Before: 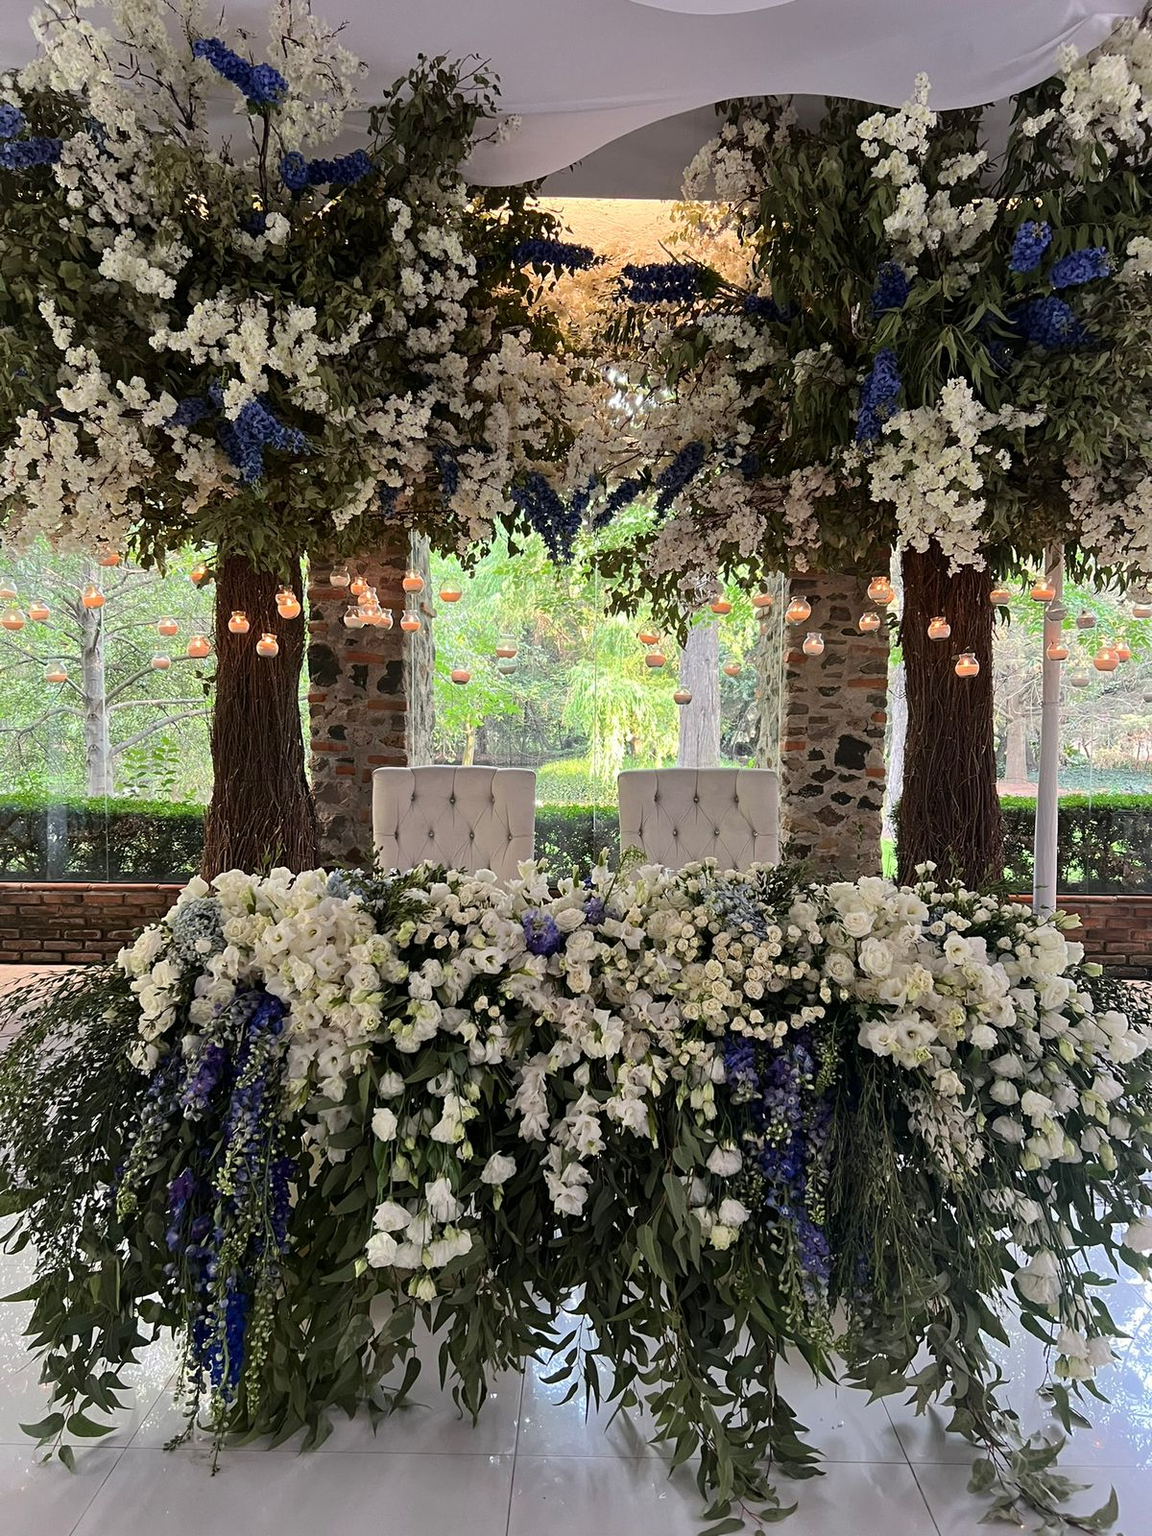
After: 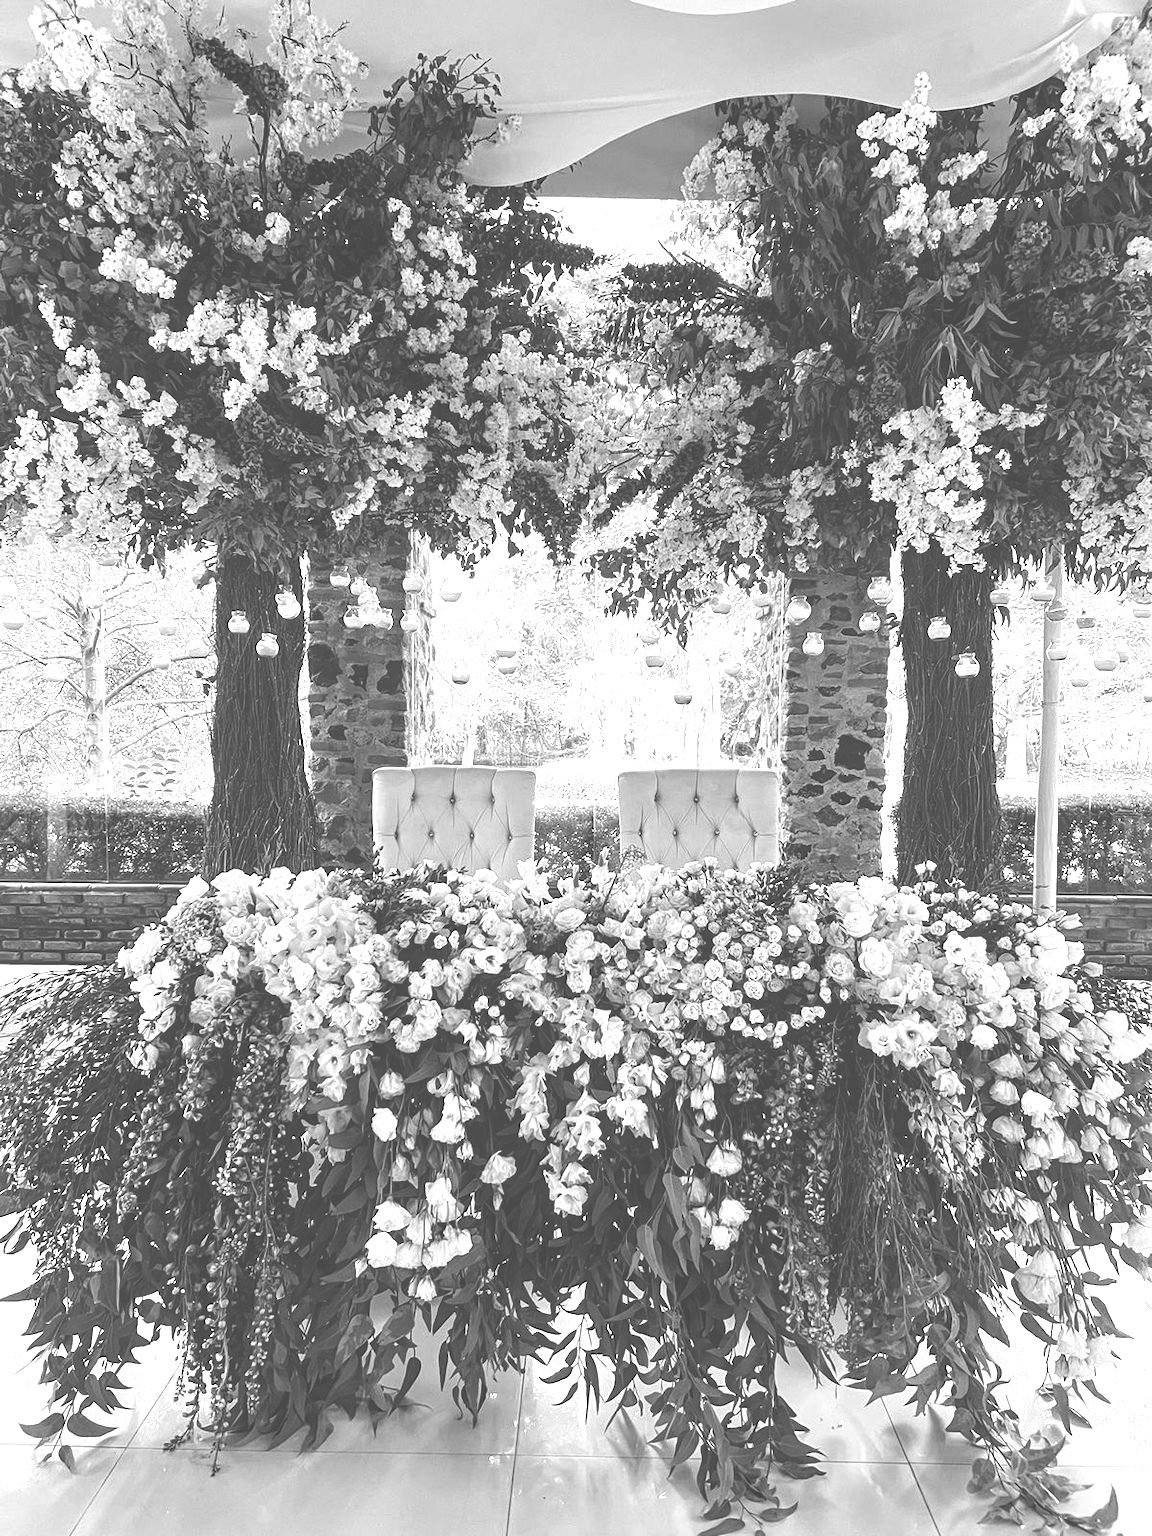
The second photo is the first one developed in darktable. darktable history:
levels: levels [0, 0.374, 0.749]
monochrome: on, module defaults
exposure: black level correction -0.041, exposure 0.064 EV, compensate highlight preservation false
local contrast: on, module defaults
